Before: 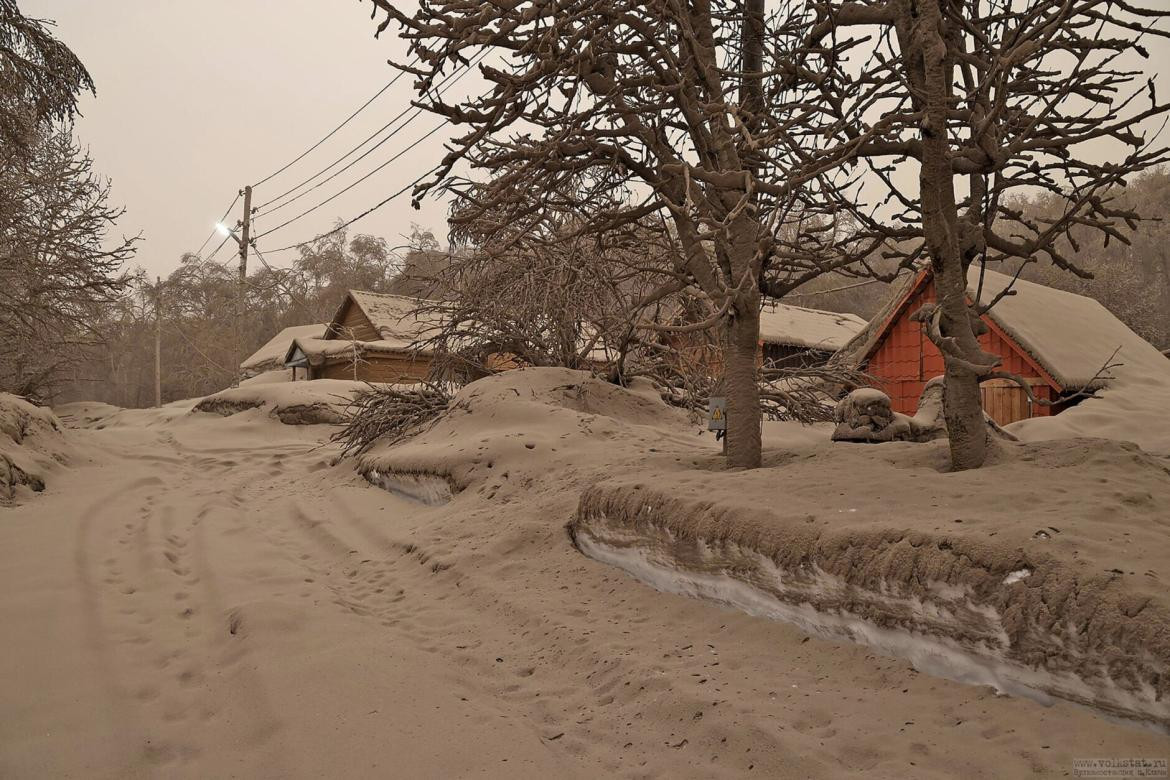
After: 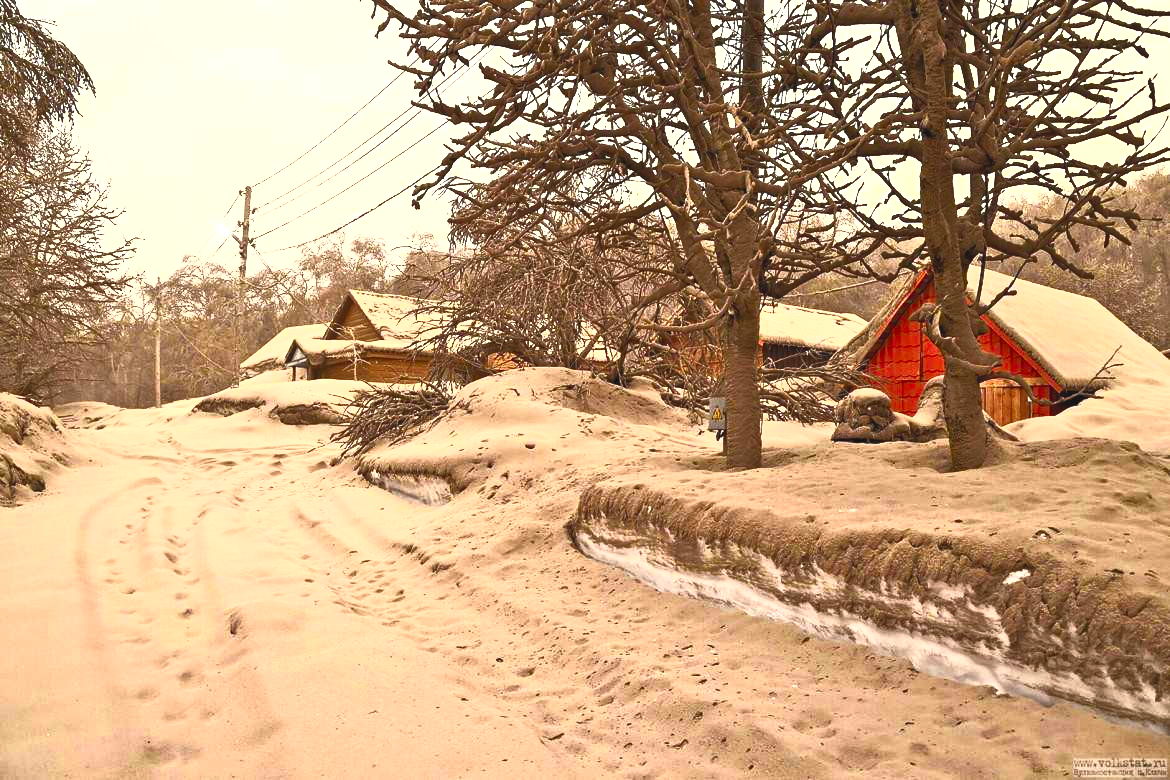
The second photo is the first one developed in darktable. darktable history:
contrast brightness saturation: contrast 0.981, brightness 0.993, saturation 0.998
shadows and highlights: shadows -11.72, white point adjustment 3.82, highlights 26.52
